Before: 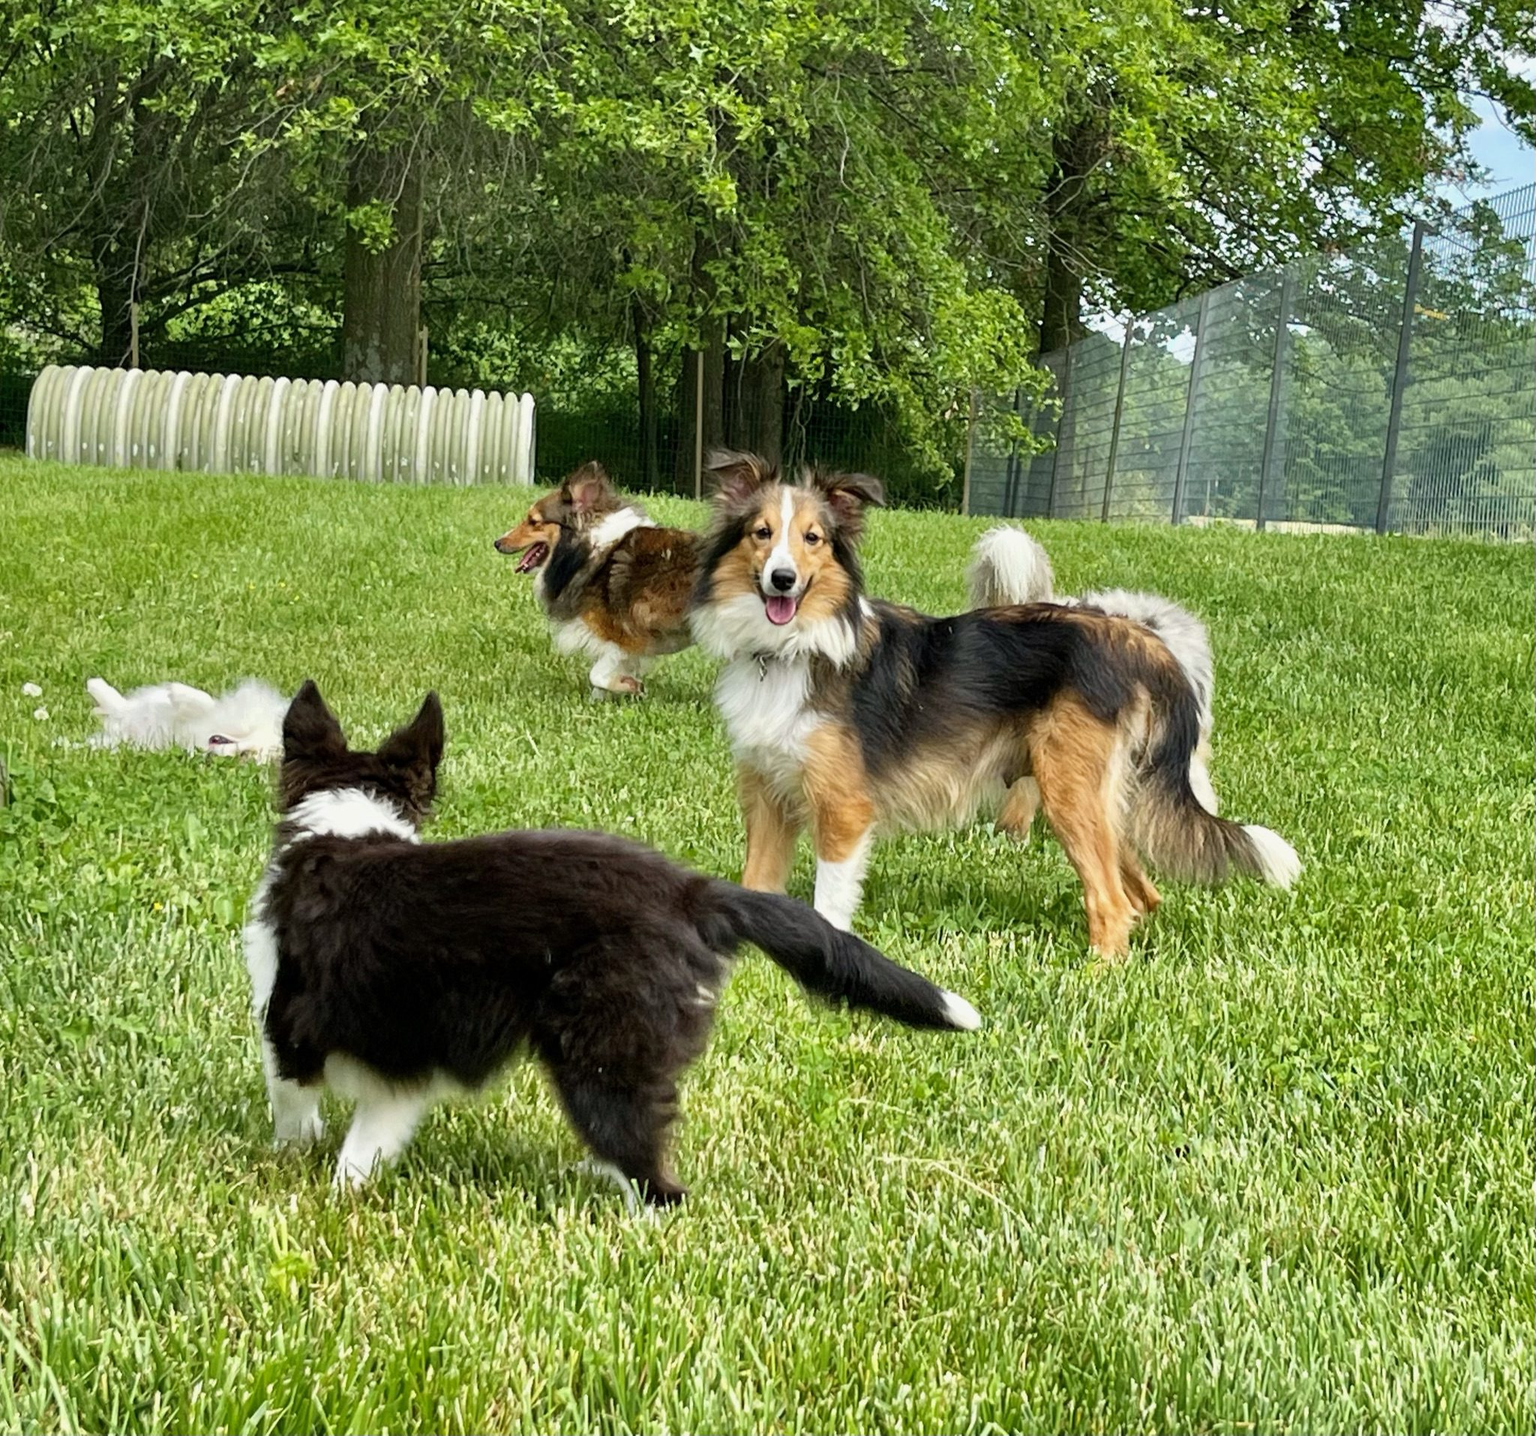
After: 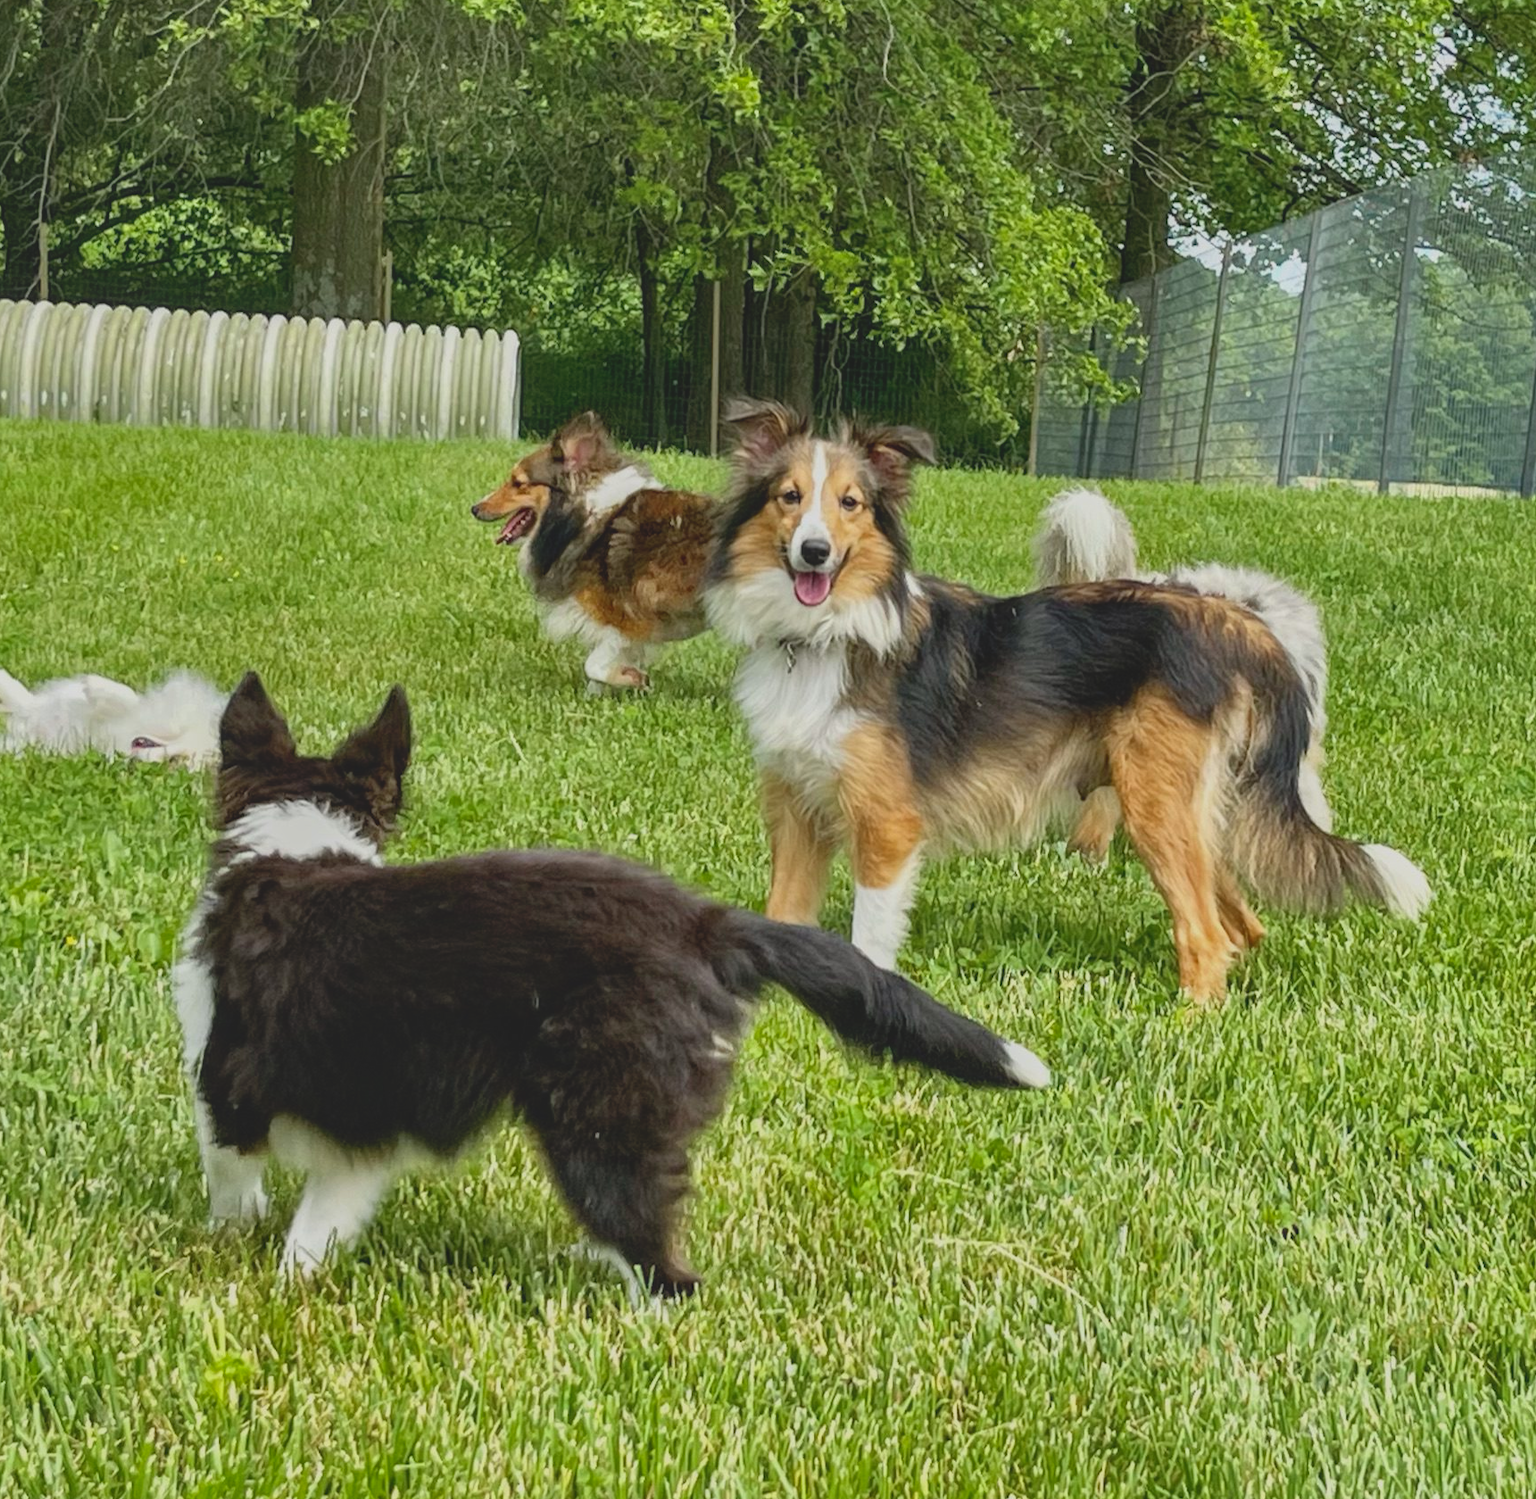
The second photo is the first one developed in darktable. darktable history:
local contrast: on, module defaults
crop: left 6.4%, top 8.097%, right 9.543%, bottom 4.081%
contrast brightness saturation: contrast -0.296
